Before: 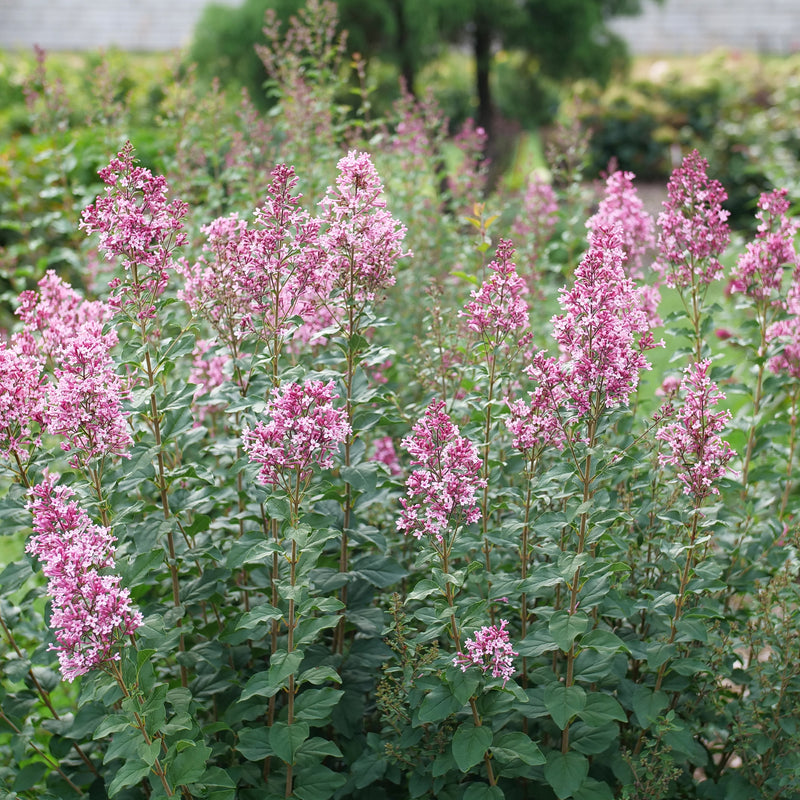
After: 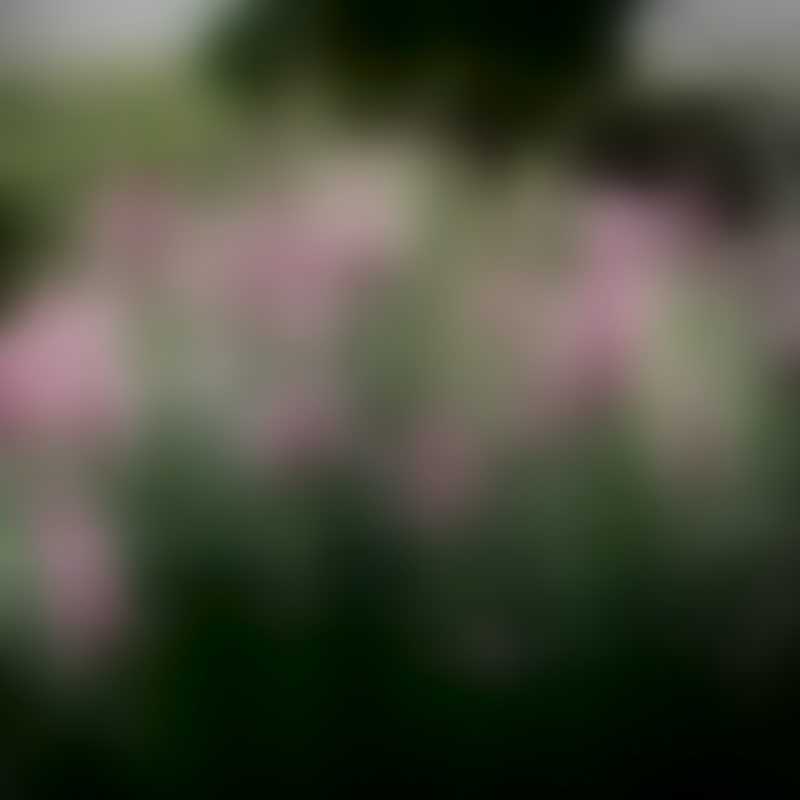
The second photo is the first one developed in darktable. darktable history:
lowpass: radius 31.92, contrast 1.72, brightness -0.98, saturation 0.94
vignetting: center (-0.15, 0.013)
